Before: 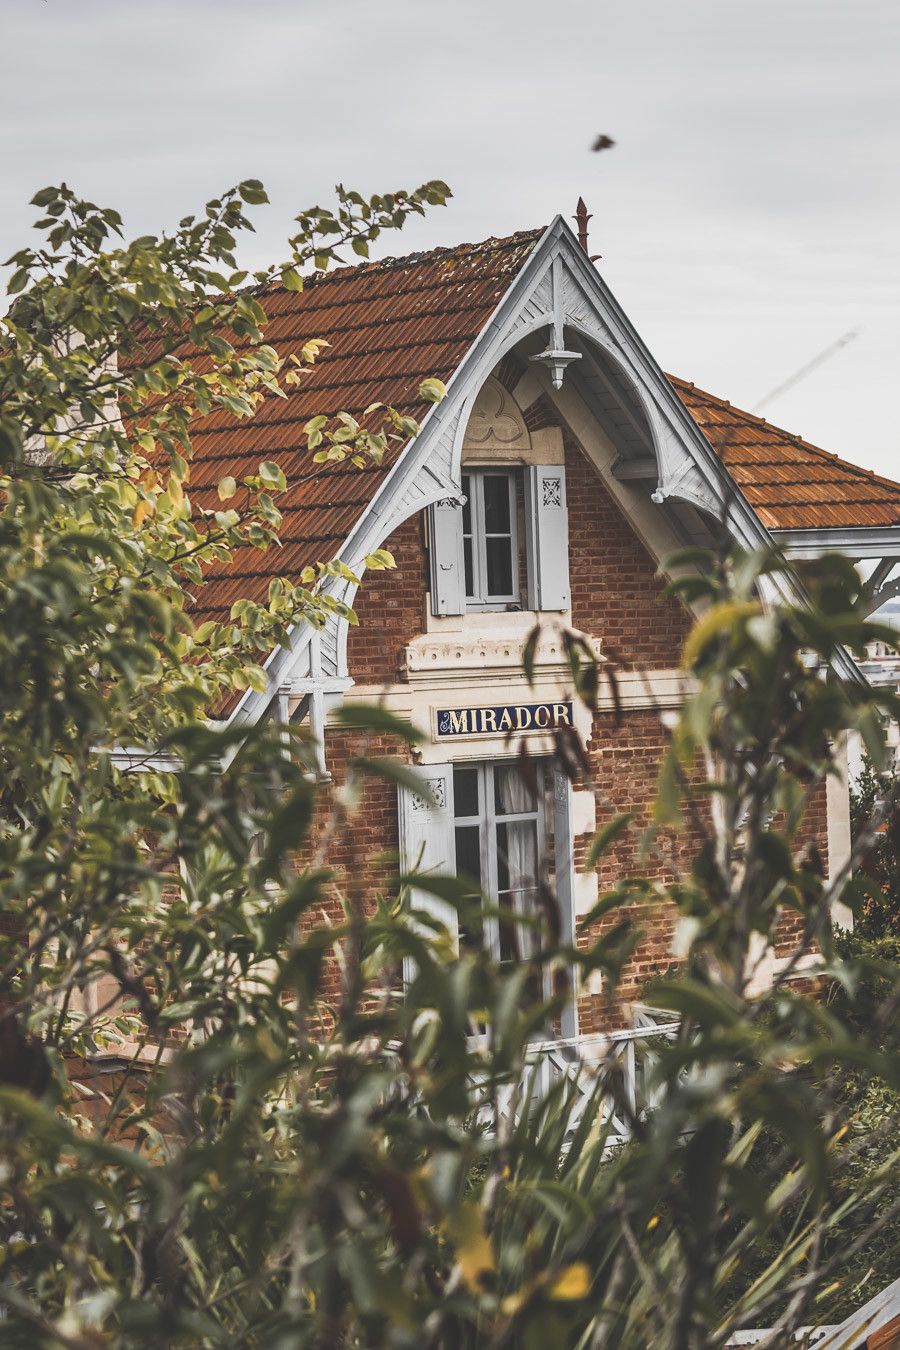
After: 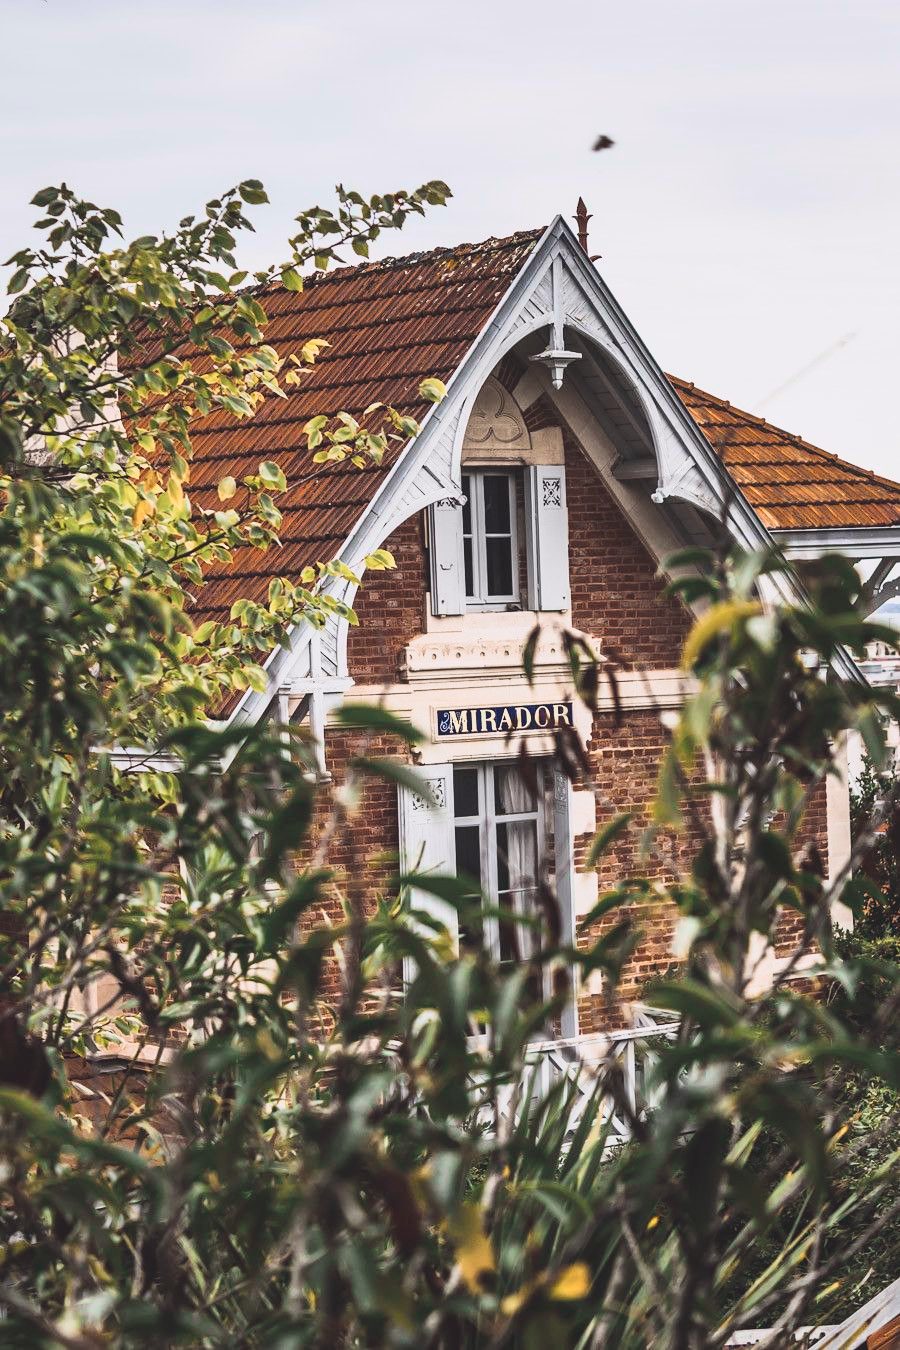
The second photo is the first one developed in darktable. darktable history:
tone curve: curves: ch0 [(0, 0.031) (0.139, 0.084) (0.311, 0.278) (0.495, 0.544) (0.718, 0.816) (0.841, 0.909) (1, 0.967)]; ch1 [(0, 0) (0.272, 0.249) (0.388, 0.385) (0.479, 0.456) (0.495, 0.497) (0.538, 0.55) (0.578, 0.595) (0.707, 0.778) (1, 1)]; ch2 [(0, 0) (0.125, 0.089) (0.353, 0.329) (0.443, 0.408) (0.502, 0.495) (0.56, 0.553) (0.608, 0.631) (1, 1)], color space Lab, independent channels, preserve colors none
